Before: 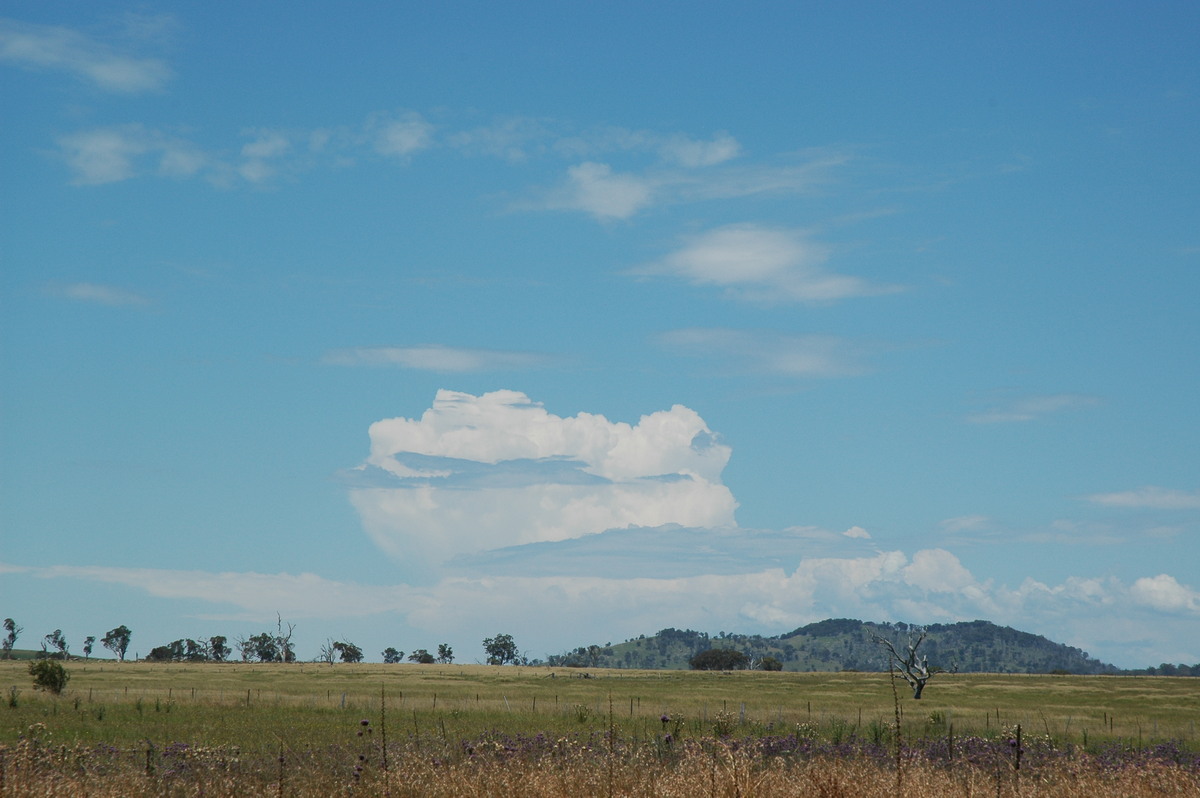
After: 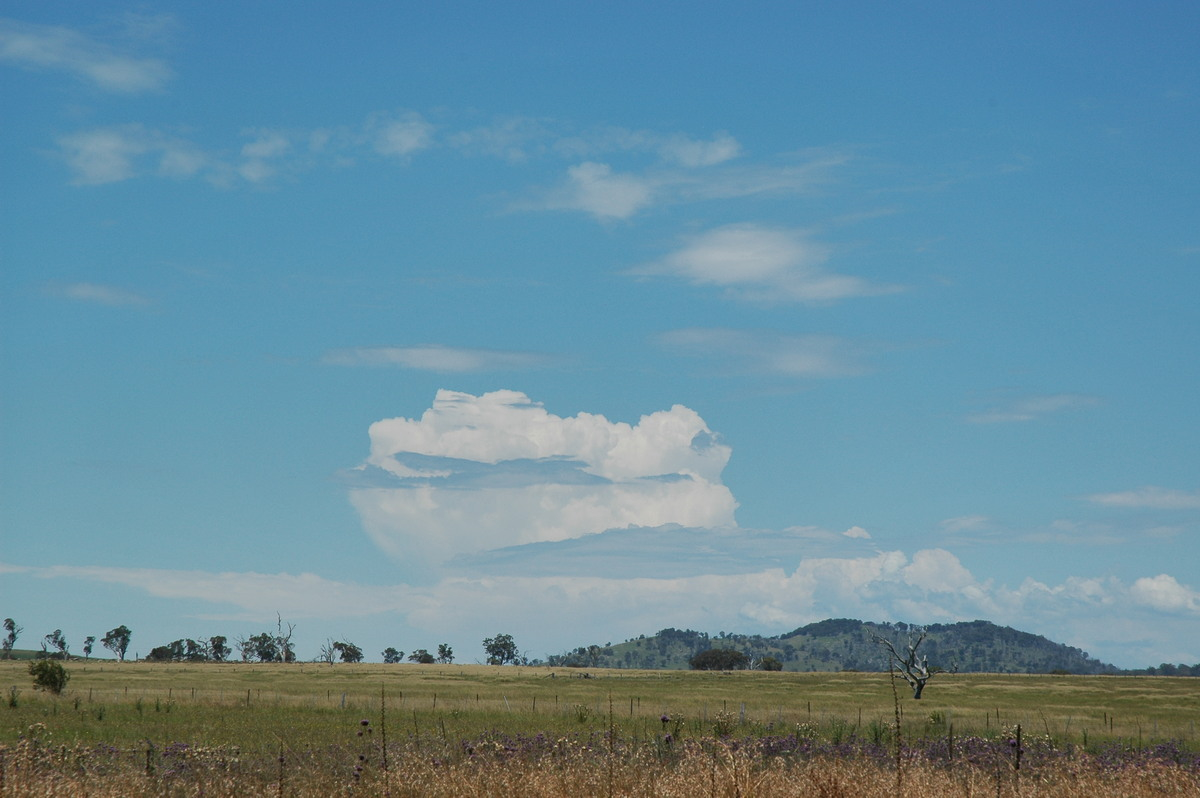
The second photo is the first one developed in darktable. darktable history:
shadows and highlights: shadows 52.84, soften with gaussian
